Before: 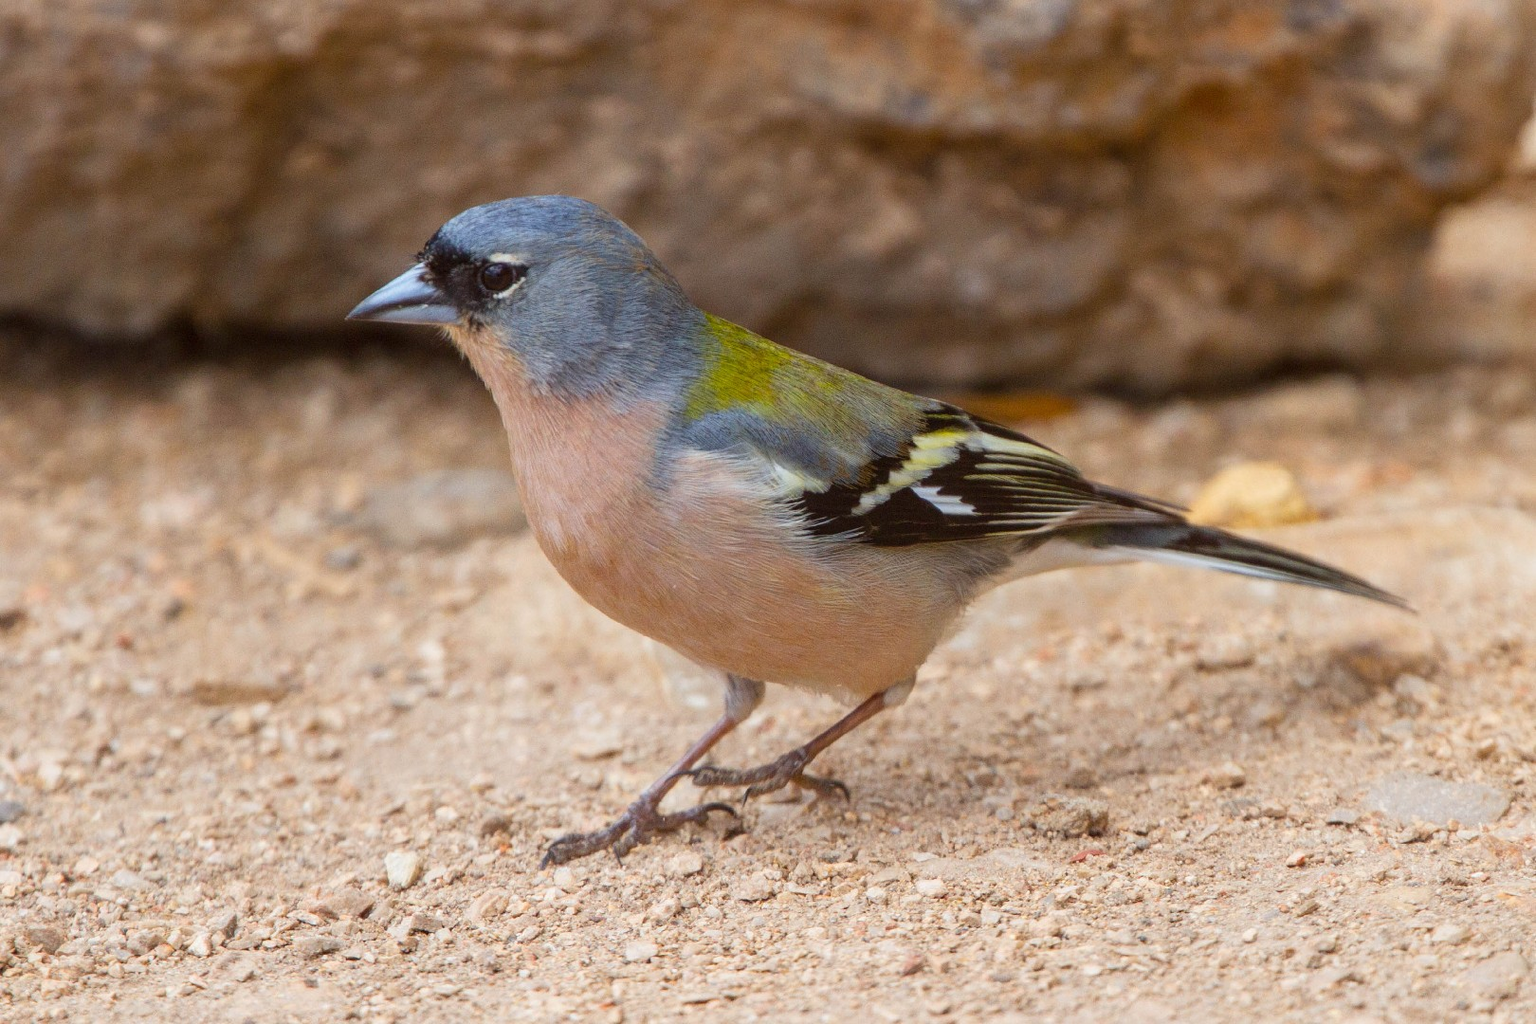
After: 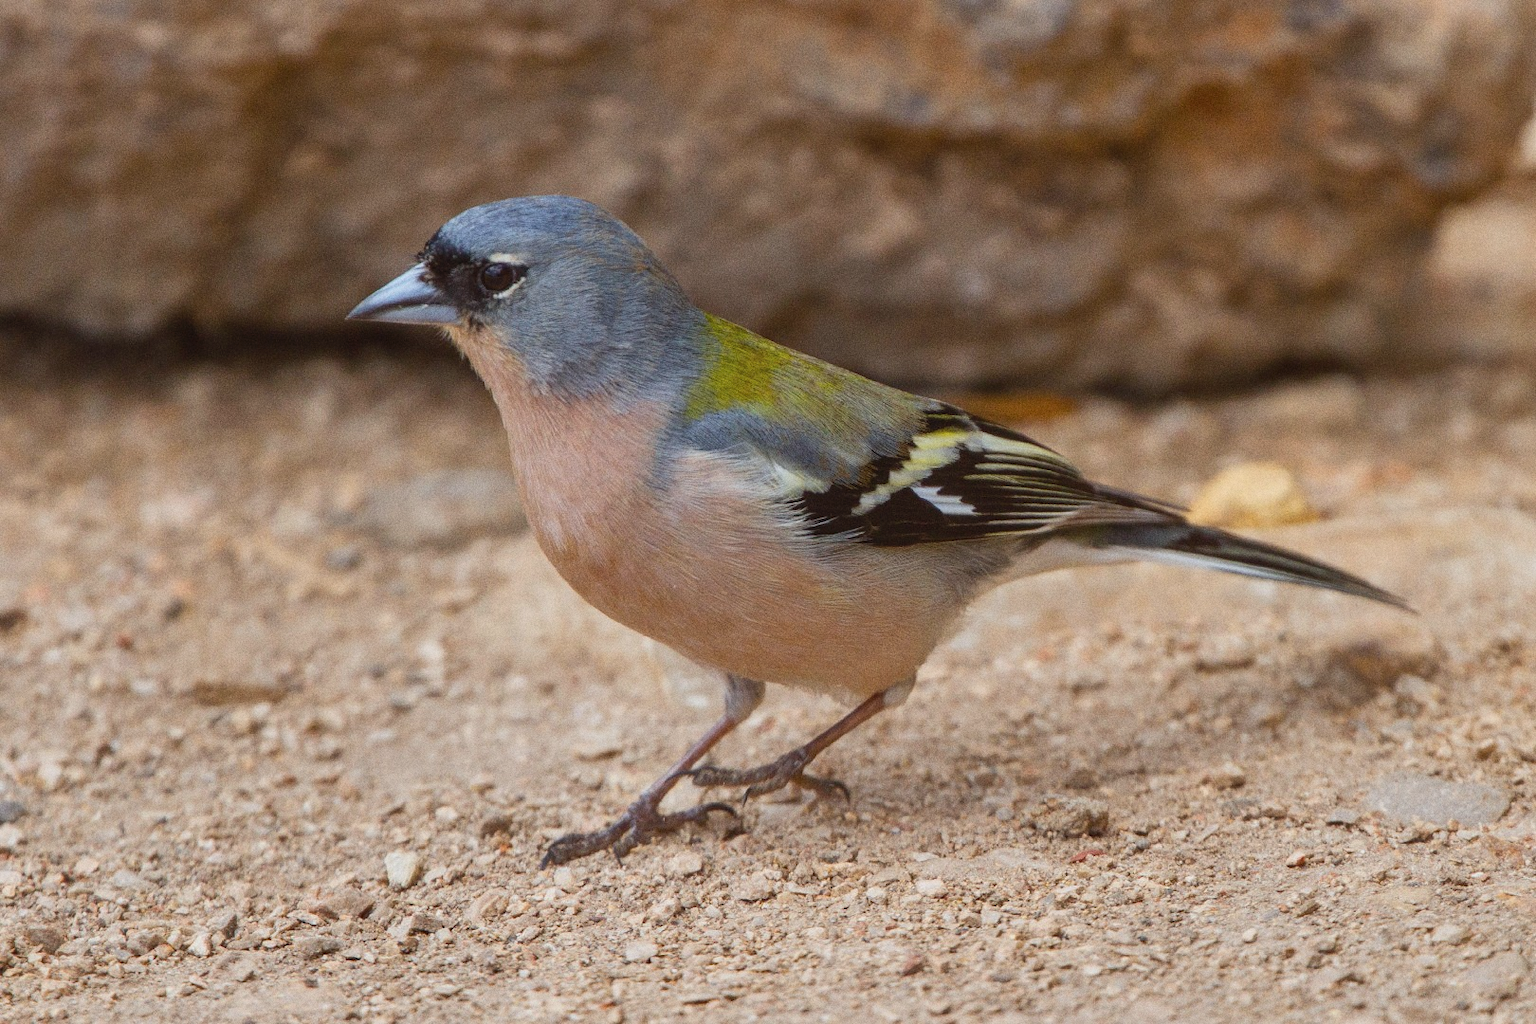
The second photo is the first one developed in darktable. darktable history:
shadows and highlights: soften with gaussian
tone equalizer: on, module defaults
contrast brightness saturation: contrast -0.08, brightness -0.04, saturation -0.11
rgb levels: preserve colors max RGB
grain: coarseness 0.09 ISO
